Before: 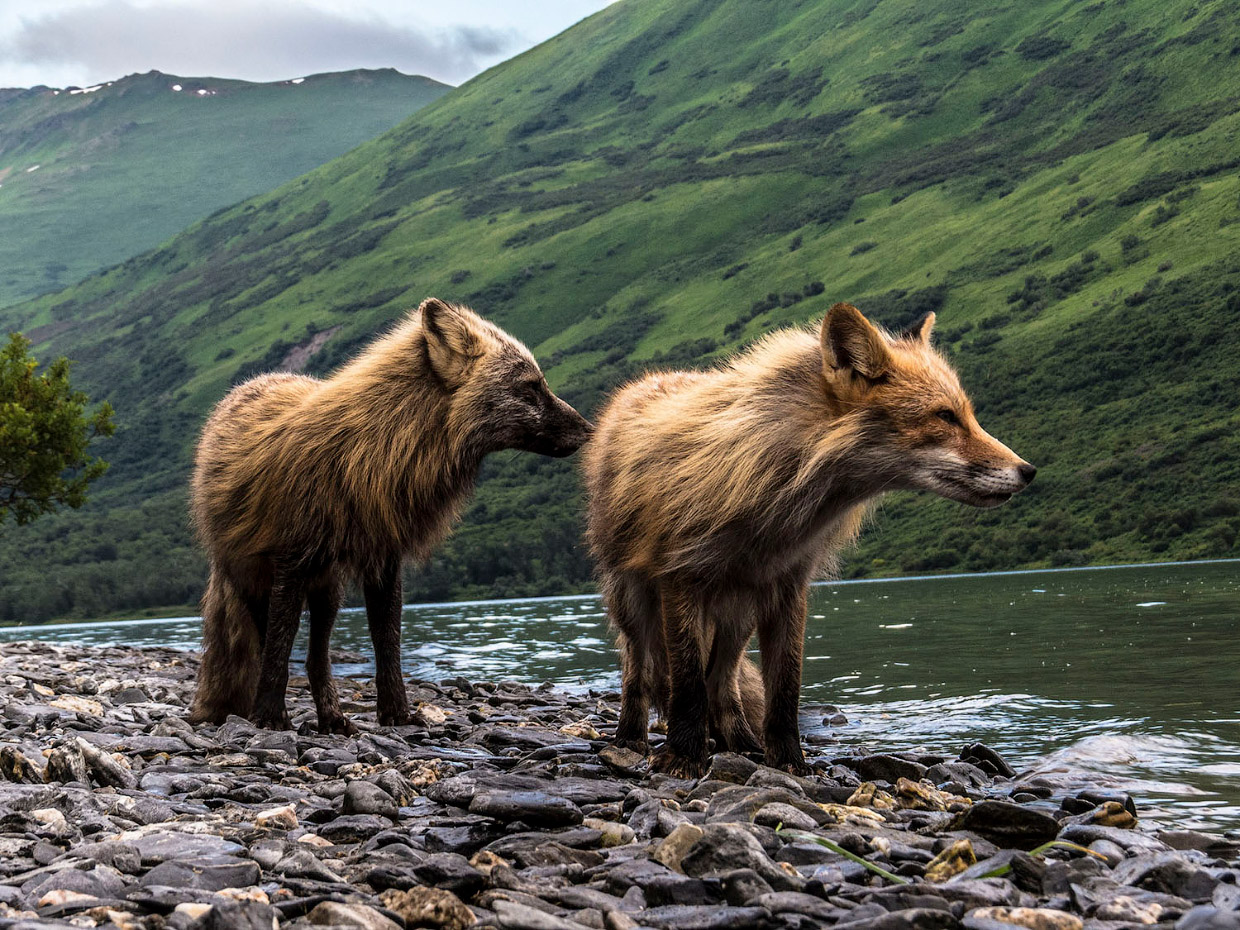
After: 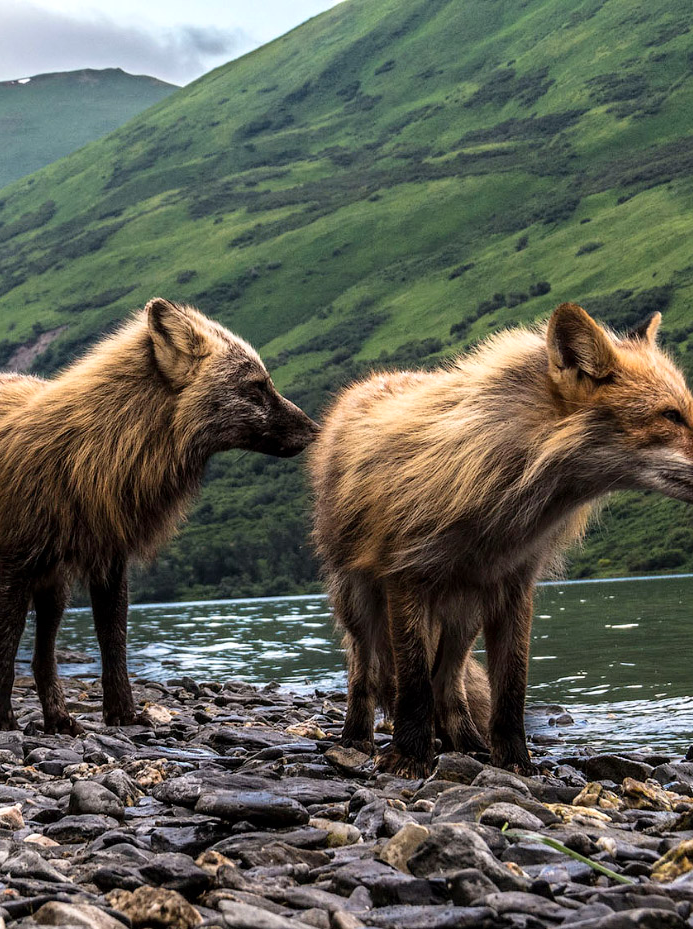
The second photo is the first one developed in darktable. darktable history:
crop: left 22.127%, right 21.98%, bottom 0.003%
exposure: exposure 0.127 EV, compensate highlight preservation false
